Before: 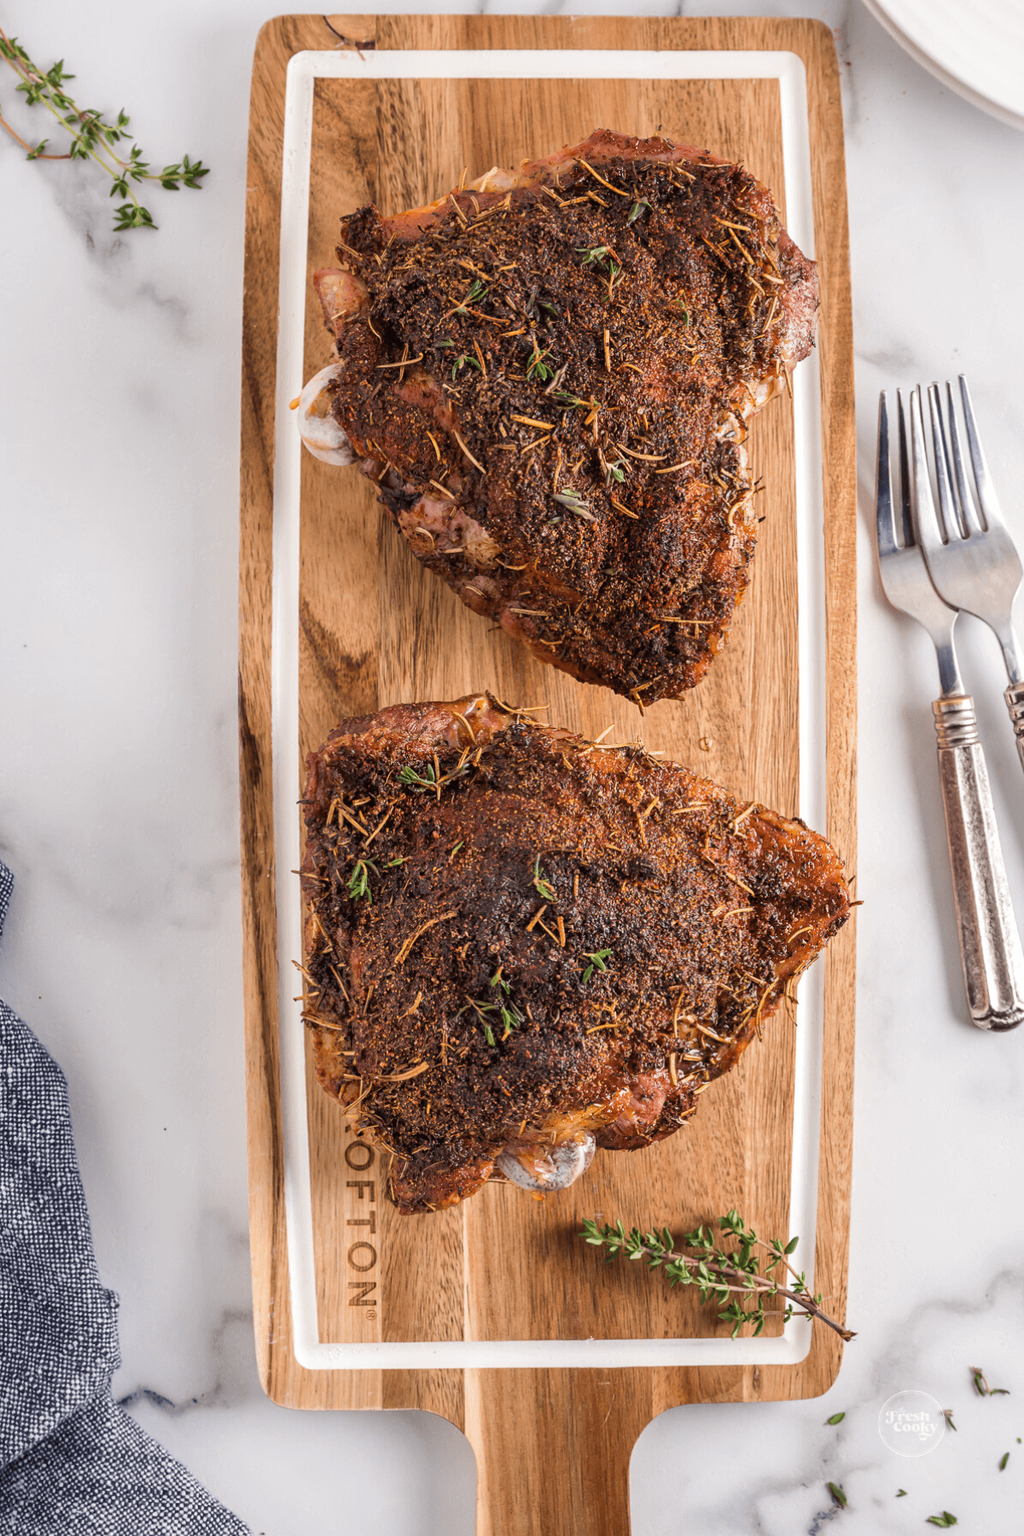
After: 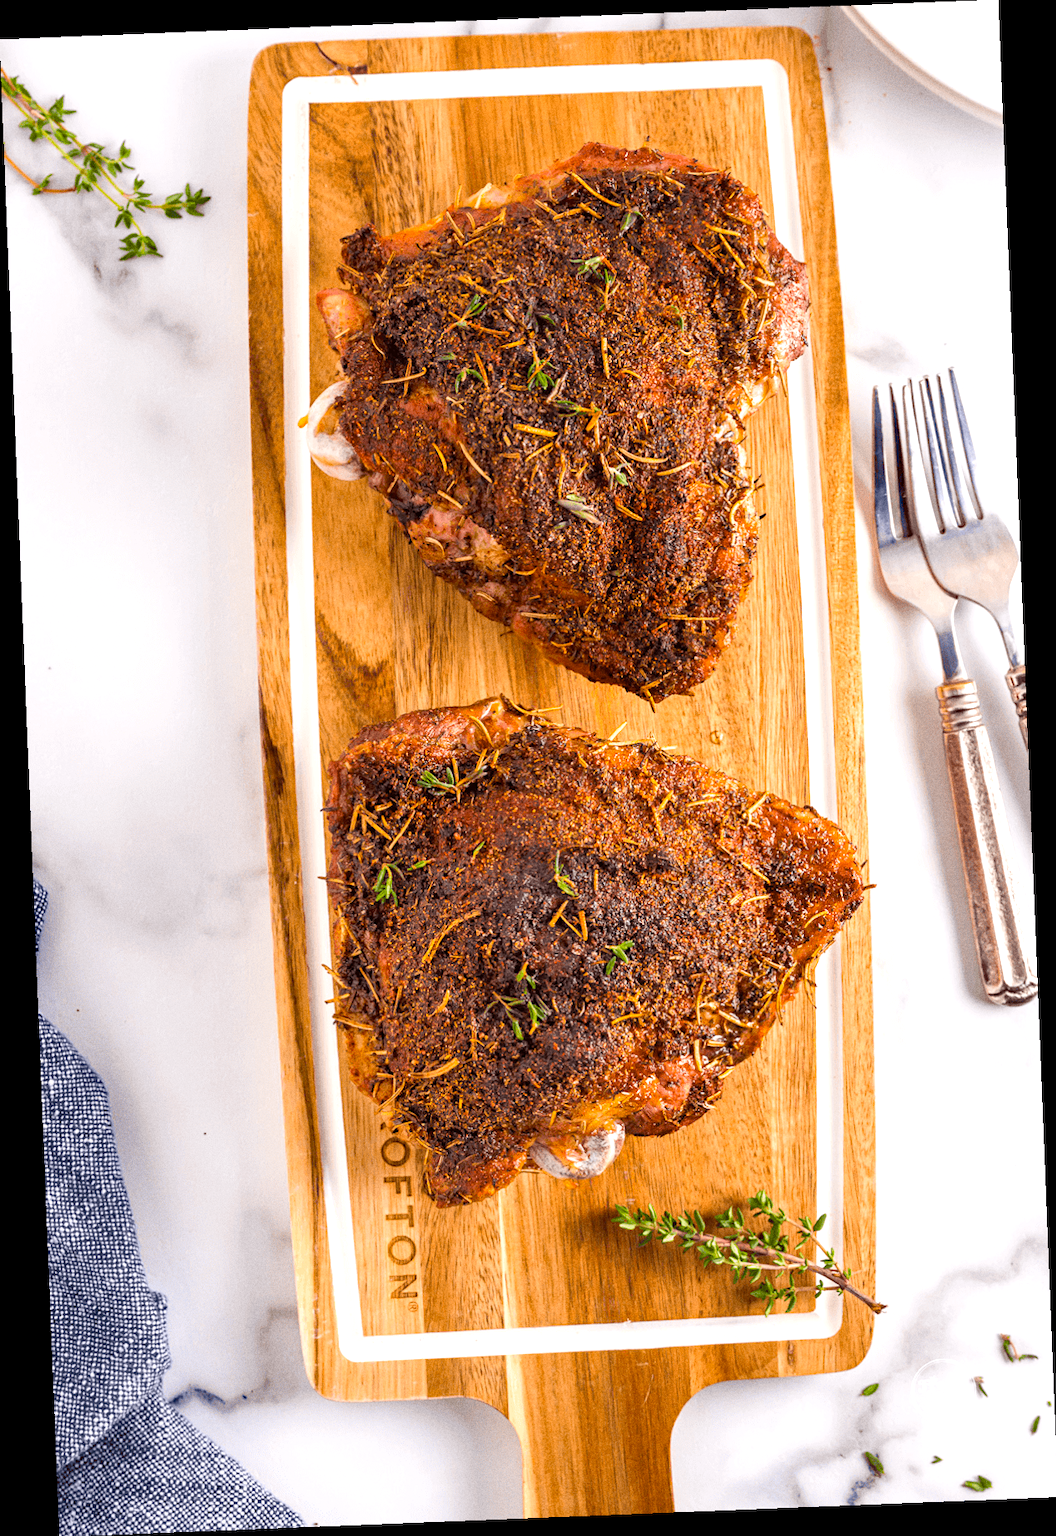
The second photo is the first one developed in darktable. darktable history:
grain: strength 26%
color balance rgb: perceptual saturation grading › global saturation 30%, global vibrance 10%
rotate and perspective: rotation -2.29°, automatic cropping off
levels: levels [0, 0.478, 1]
exposure: black level correction 0.001, exposure 0.5 EV, compensate exposure bias true, compensate highlight preservation false
haze removal: compatibility mode true, adaptive false
